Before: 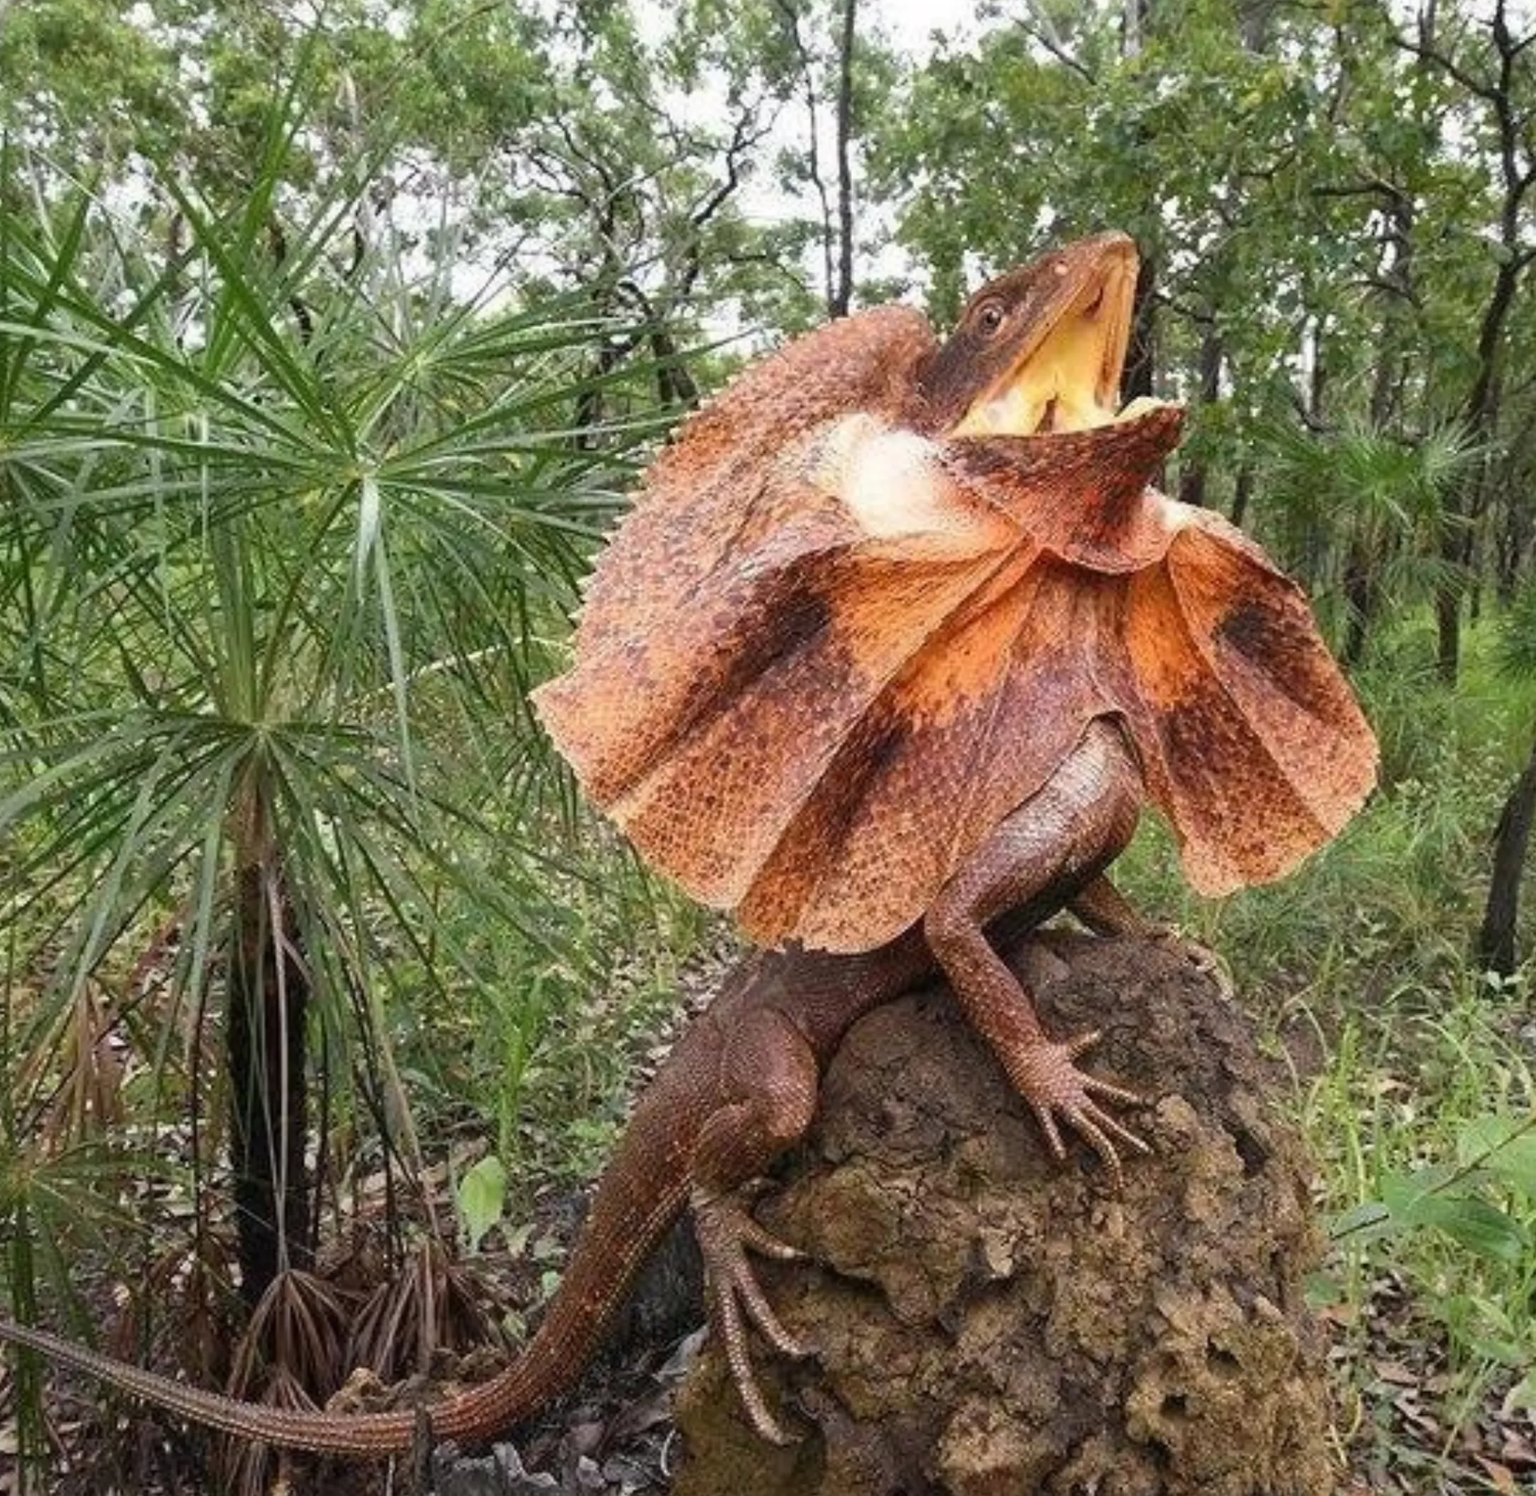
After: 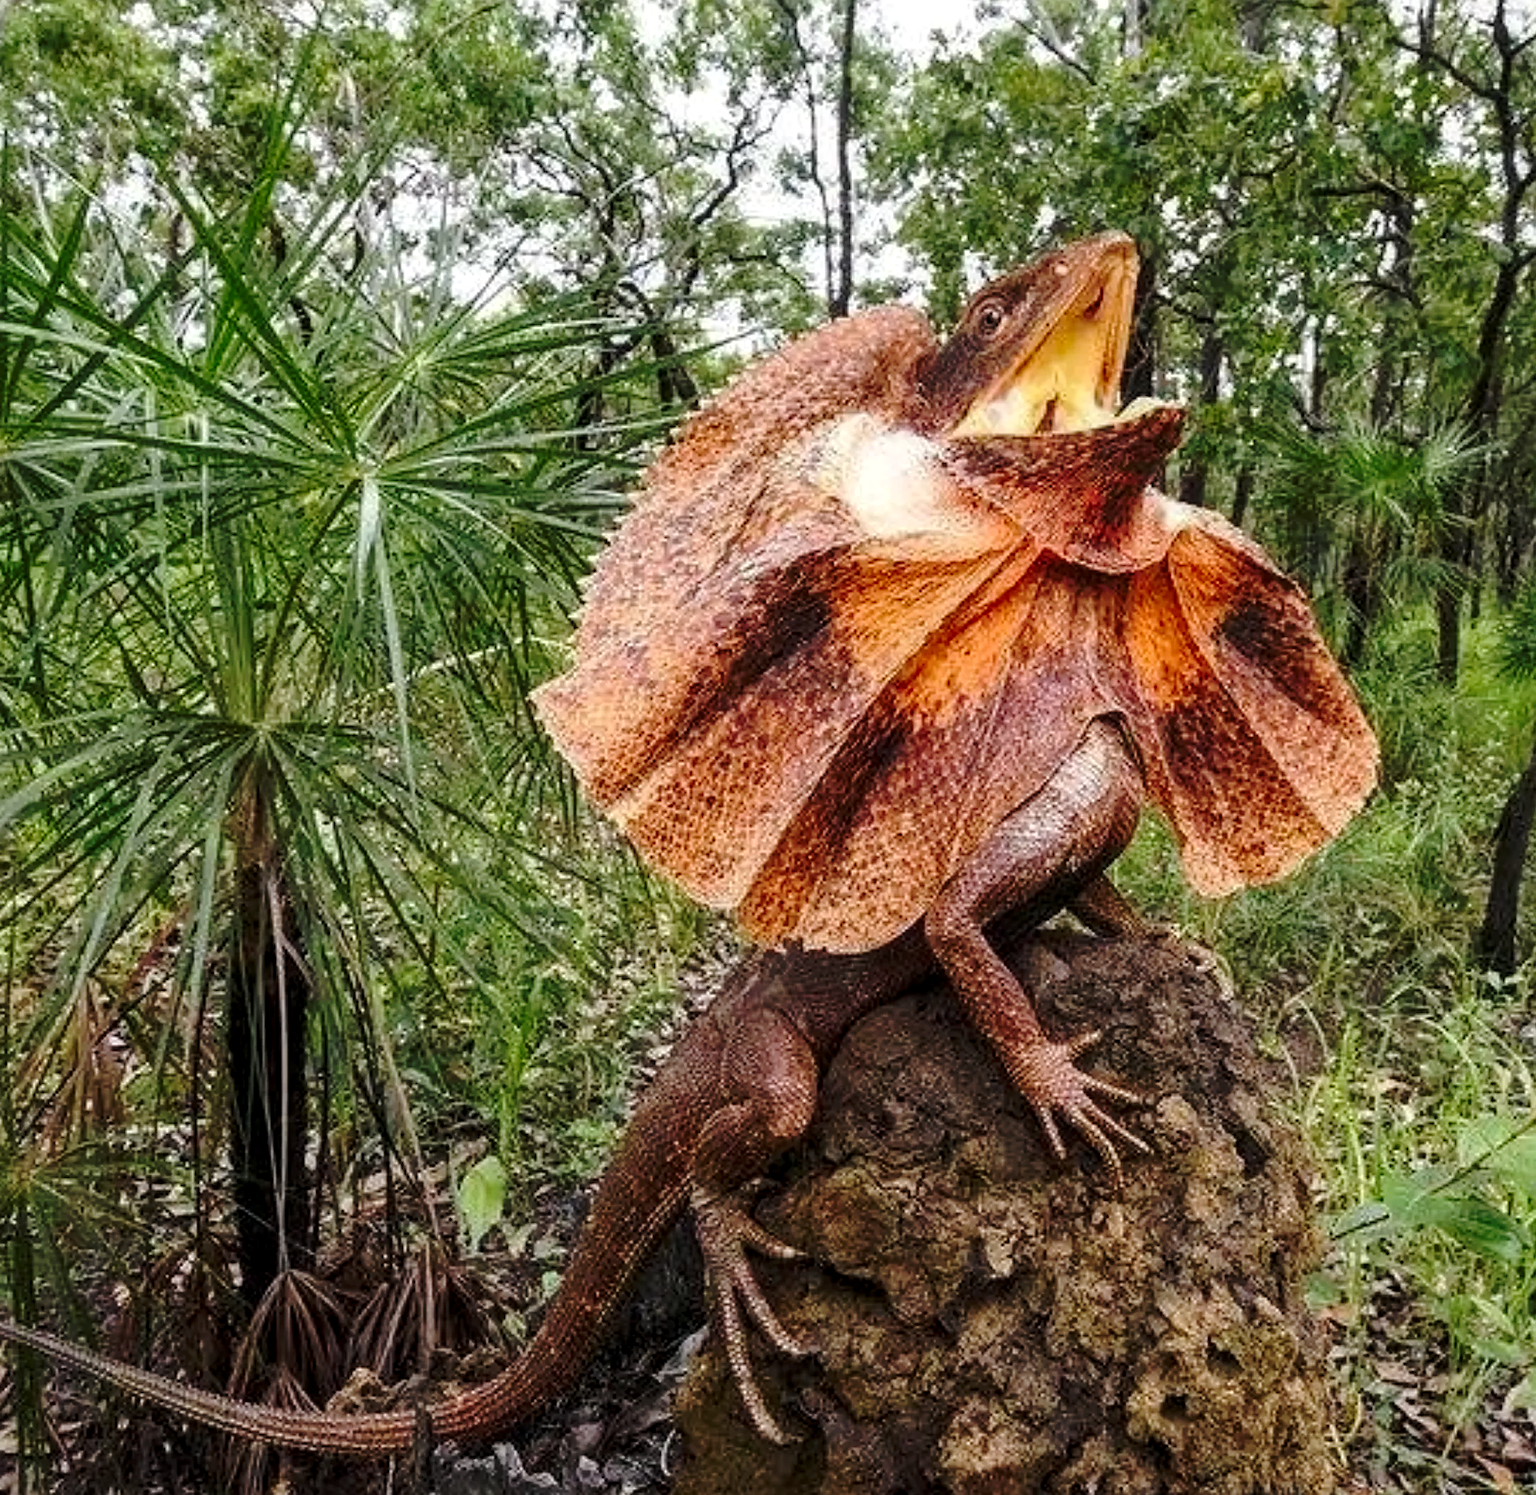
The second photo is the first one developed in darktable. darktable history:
base curve: curves: ch0 [(0, 0) (0.073, 0.04) (0.157, 0.139) (0.492, 0.492) (0.758, 0.758) (1, 1)], preserve colors none
sharpen: on, module defaults
local contrast: on, module defaults
